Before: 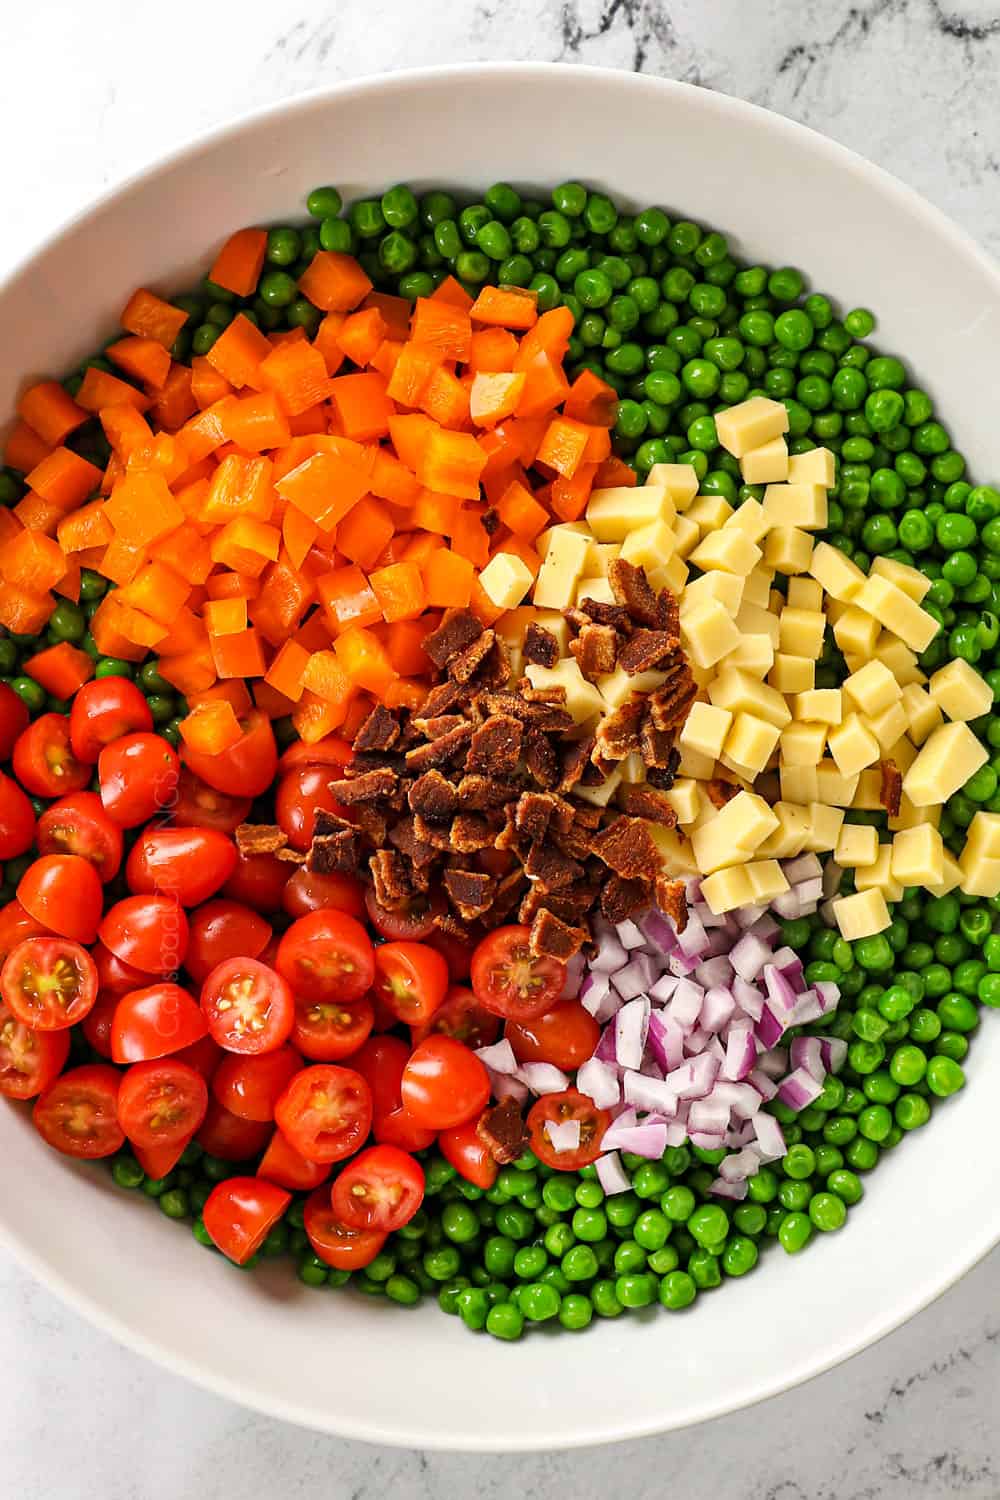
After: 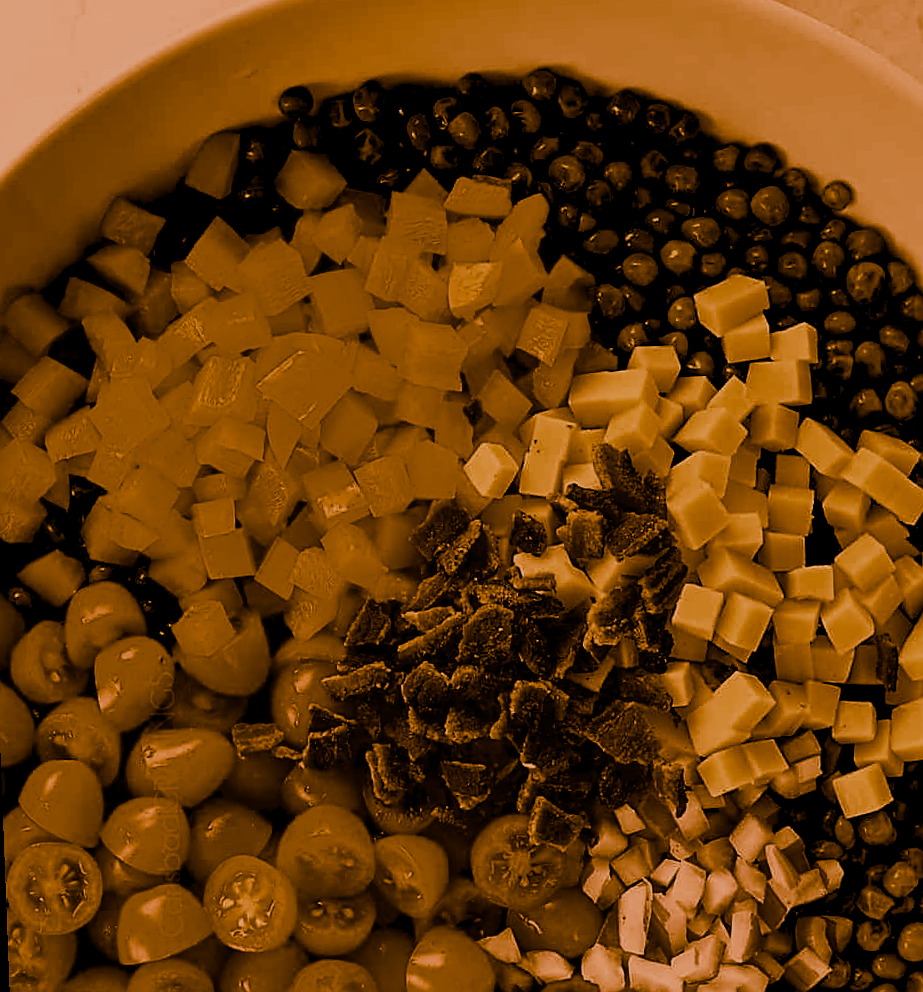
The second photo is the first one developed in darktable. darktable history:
split-toning: shadows › hue 26°, shadows › saturation 0.92, highlights › hue 40°, highlights › saturation 0.92, balance -63, compress 0%
crop: left 3.015%, top 8.969%, right 9.647%, bottom 26.457%
sharpen: on, module defaults
contrast brightness saturation: contrast 0.09, brightness -0.59, saturation 0.17
shadows and highlights: shadows 25, highlights -25
tone equalizer: on, module defaults
rotate and perspective: rotation -2.22°, lens shift (horizontal) -0.022, automatic cropping off
filmic rgb: black relative exposure -13 EV, threshold 3 EV, target white luminance 85%, hardness 6.3, latitude 42.11%, contrast 0.858, shadows ↔ highlights balance 8.63%, color science v4 (2020), enable highlight reconstruction true
